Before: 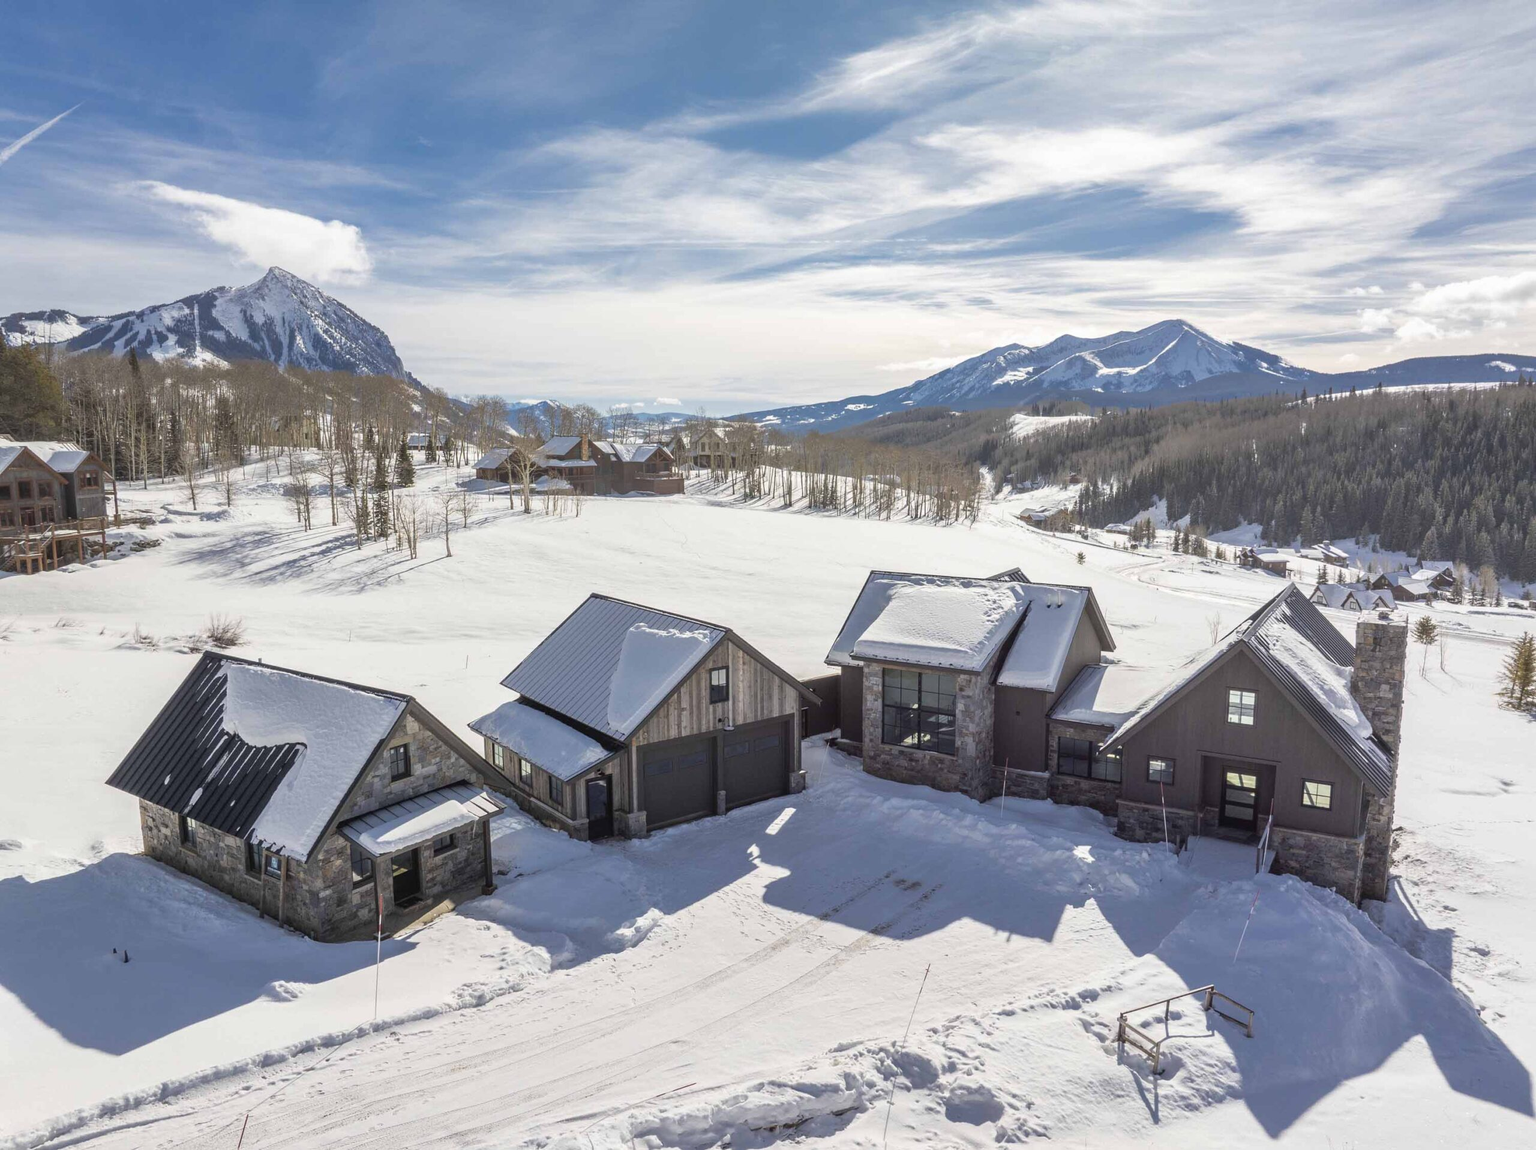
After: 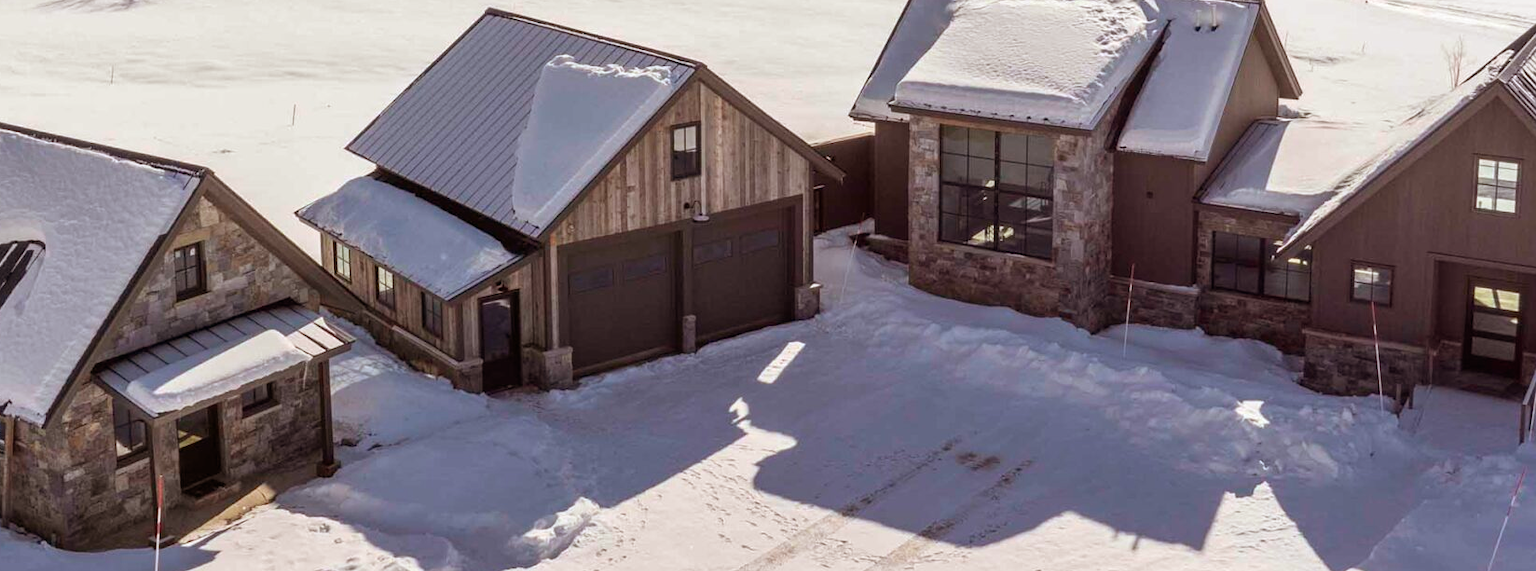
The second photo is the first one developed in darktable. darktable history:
crop: left 18.091%, top 51.13%, right 17.525%, bottom 16.85%
rgb levels: mode RGB, independent channels, levels [[0, 0.5, 1], [0, 0.521, 1], [0, 0.536, 1]]
